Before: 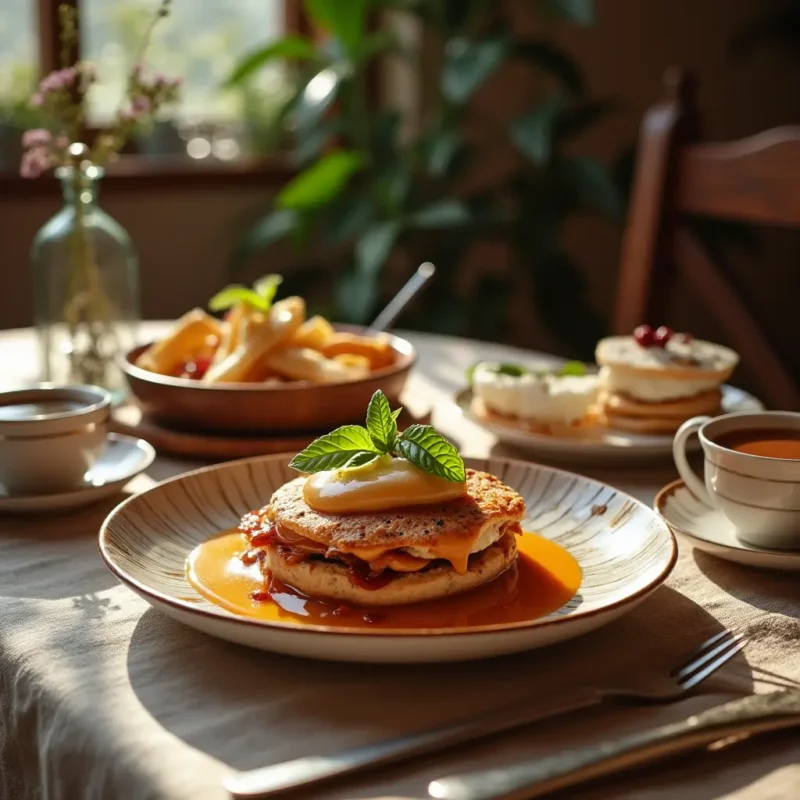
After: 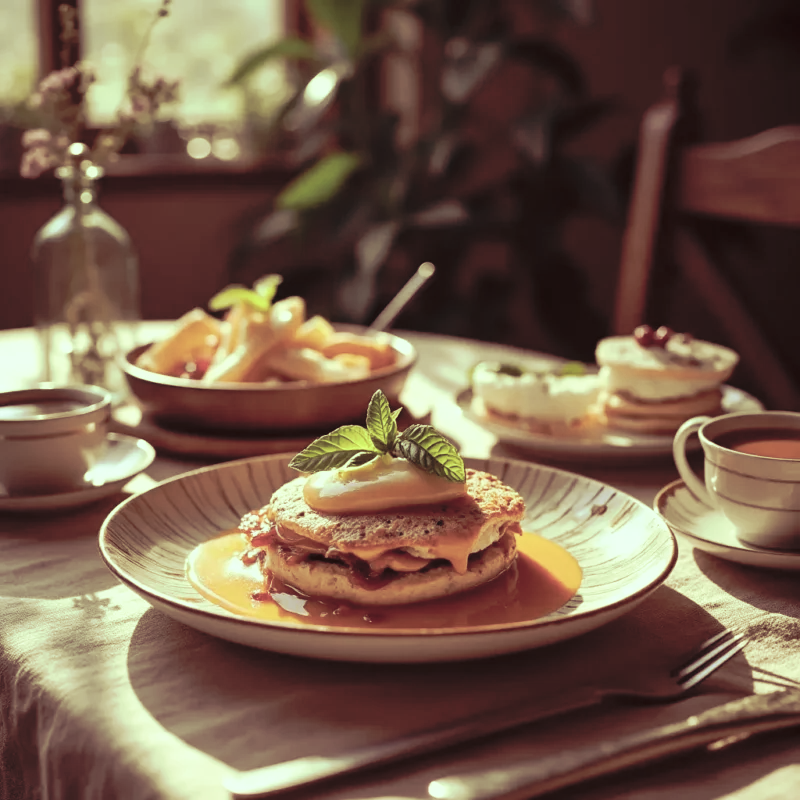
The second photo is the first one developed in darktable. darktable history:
tone curve: curves: ch0 [(0, 0) (0.003, 0.009) (0.011, 0.019) (0.025, 0.034) (0.044, 0.057) (0.069, 0.082) (0.1, 0.104) (0.136, 0.131) (0.177, 0.165) (0.224, 0.212) (0.277, 0.279) (0.335, 0.342) (0.399, 0.401) (0.468, 0.477) (0.543, 0.572) (0.623, 0.675) (0.709, 0.772) (0.801, 0.85) (0.898, 0.942) (1, 1)], preserve colors none
color look up table: target L [98.2, 97.33, 85.23, 87.74, 77.54, 74.15, 68.08, 64.62, 56.73, 56.38, 28.77, 200.87, 97.03, 89.61, 85.86, 82.93, 82.19, 76.54, 72.1, 64.43, 56.74, 41.03, 31.9, 38.75, 21.14, 96.96, 89.46, 77.3, 81.76, 69.75, 72.74, 63.98, 57.87, 67.44, 52.44, 35.95, 40.56, 47.05, 53.24, 28.8, 11.95, 87.13, 89.25, 75.84, 75.68, 76.75, 59.44, 32, 4.231], target a [-29.02, -31.21, -17.82, -25.15, -9.535, -38.97, -32, -9.307, -23.45, -0.803, -8.037, 0, -19.82, 4.579, 1.265, 8.558, 4.382, 24.87, 21.23, 43.37, 6.511, 41.04, 14.77, 35.24, 22.23, -19.29, 5.903, -5.442, 16.61, -0.76, 39.67, 10.66, 1.963, 52.28, 30.39, 14.6, 22.11, 2.735, 28, 27, 16.19, -23.46, -5.418, -34.96, -30.82, -18.57, -16.58, 7.215, 1.904], target b [46.96, 67.51, 9.963, 44.41, 48.21, 19.03, 40.49, 19.93, 27.02, 33.4, 6.586, -0.001, 27.92, 9.941, 37.95, 26.19, 51.82, 11.68, 31.44, 19.77, 19.75, 5.64, 18.36, 18.37, 9.307, 13.05, -18.22, 17.05, -15.89, -2.085, -14, 7.715, 13.29, -37.87, -9.749, 7.334, -3.621, -17.81, -51.65, -9.824, 0.641, -22.82, -19.74, 4.585, -7.047, -28.32, 6.11, -5.572, 0.045], num patches 49
